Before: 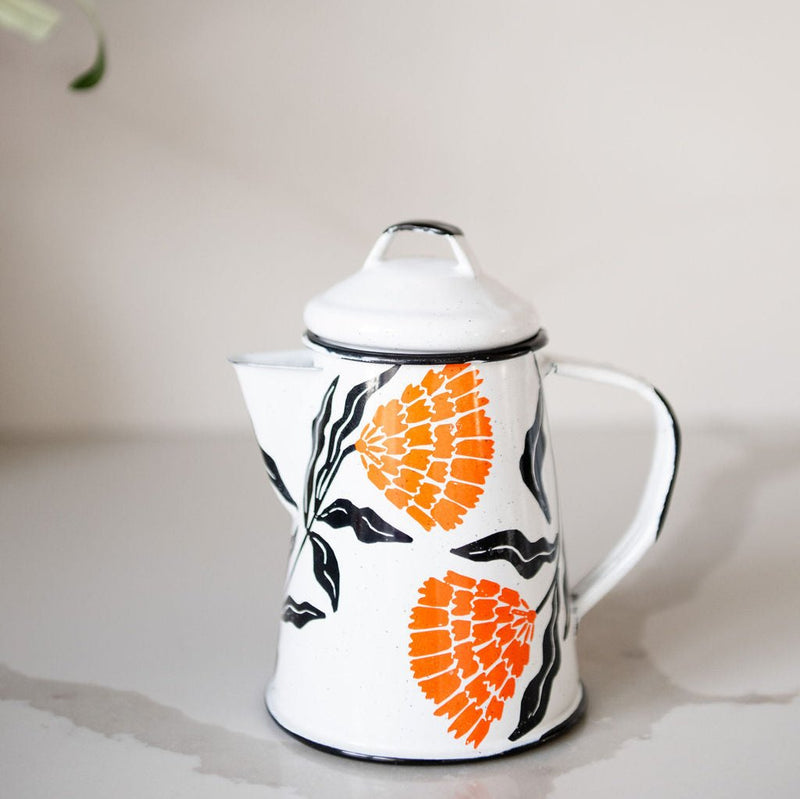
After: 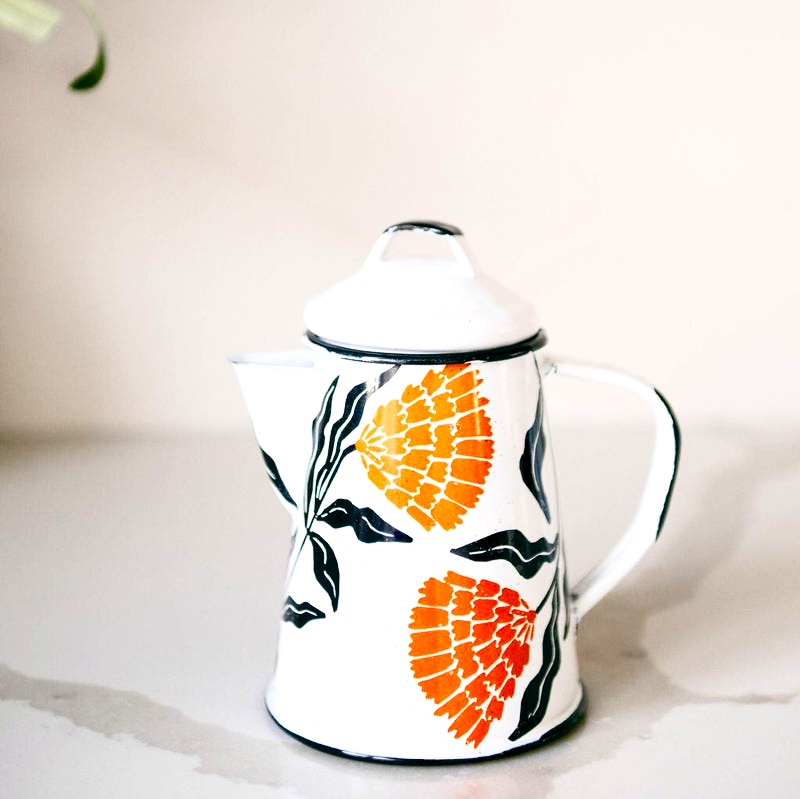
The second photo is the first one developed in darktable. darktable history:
color balance rgb: shadows lift › hue 87.09°, highlights gain › chroma 0.297%, highlights gain › hue 332.58°, global offset › luminance -0.345%, global offset › chroma 0.11%, global offset › hue 165.3°, perceptual saturation grading › global saturation 20%, perceptual saturation grading › highlights -25.276%, perceptual saturation grading › shadows 50.08%, perceptual brilliance grading › highlights 14.423%, perceptual brilliance grading › mid-tones -6.579%, perceptual brilliance grading › shadows -27.154%, global vibrance 10.5%, saturation formula JzAzBz (2021)
contrast brightness saturation: contrast 0.198, brightness 0.162, saturation 0.221
